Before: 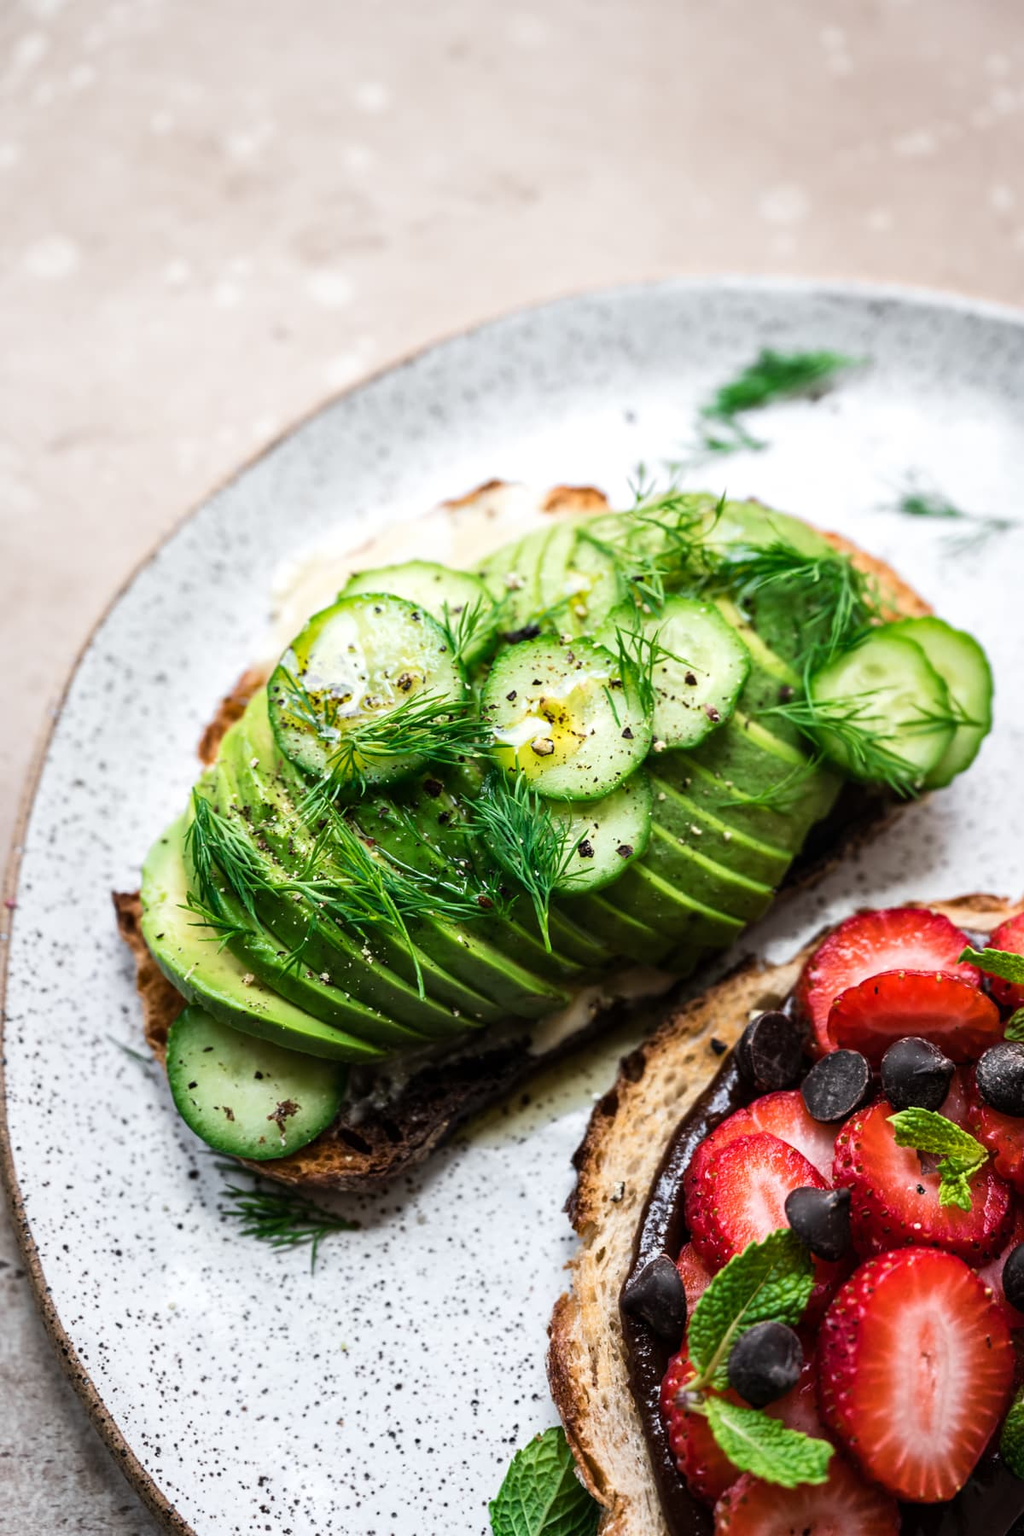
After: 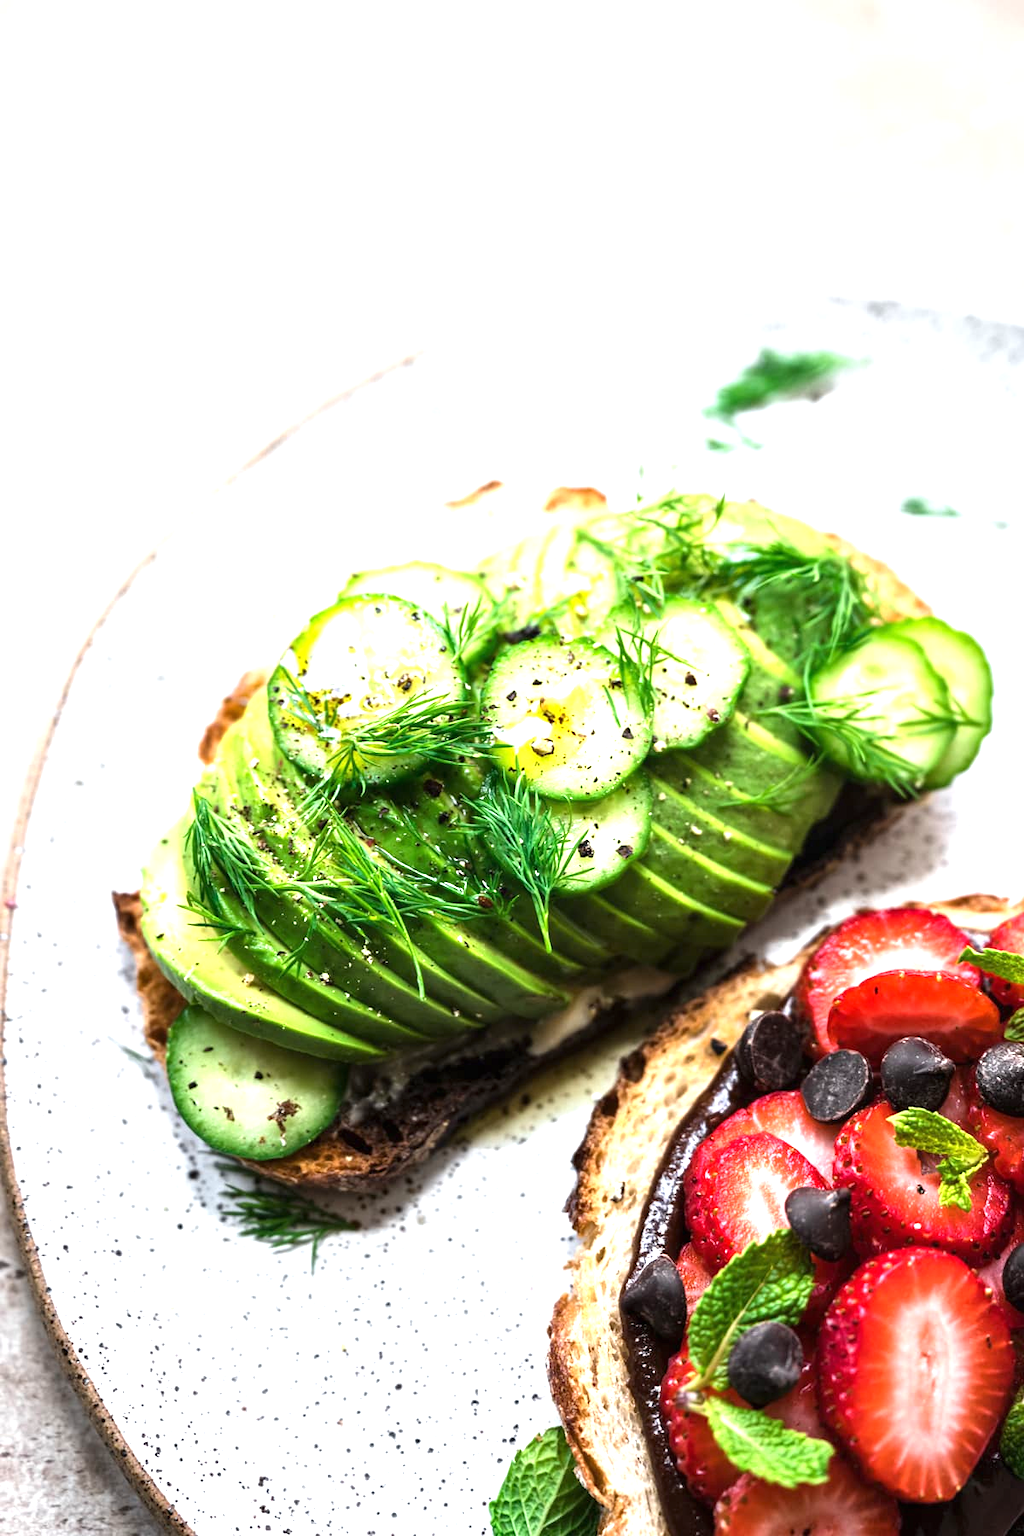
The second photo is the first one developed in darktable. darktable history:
tone equalizer: on, module defaults
exposure: black level correction 0, exposure 1 EV, compensate exposure bias true, compensate highlight preservation false
